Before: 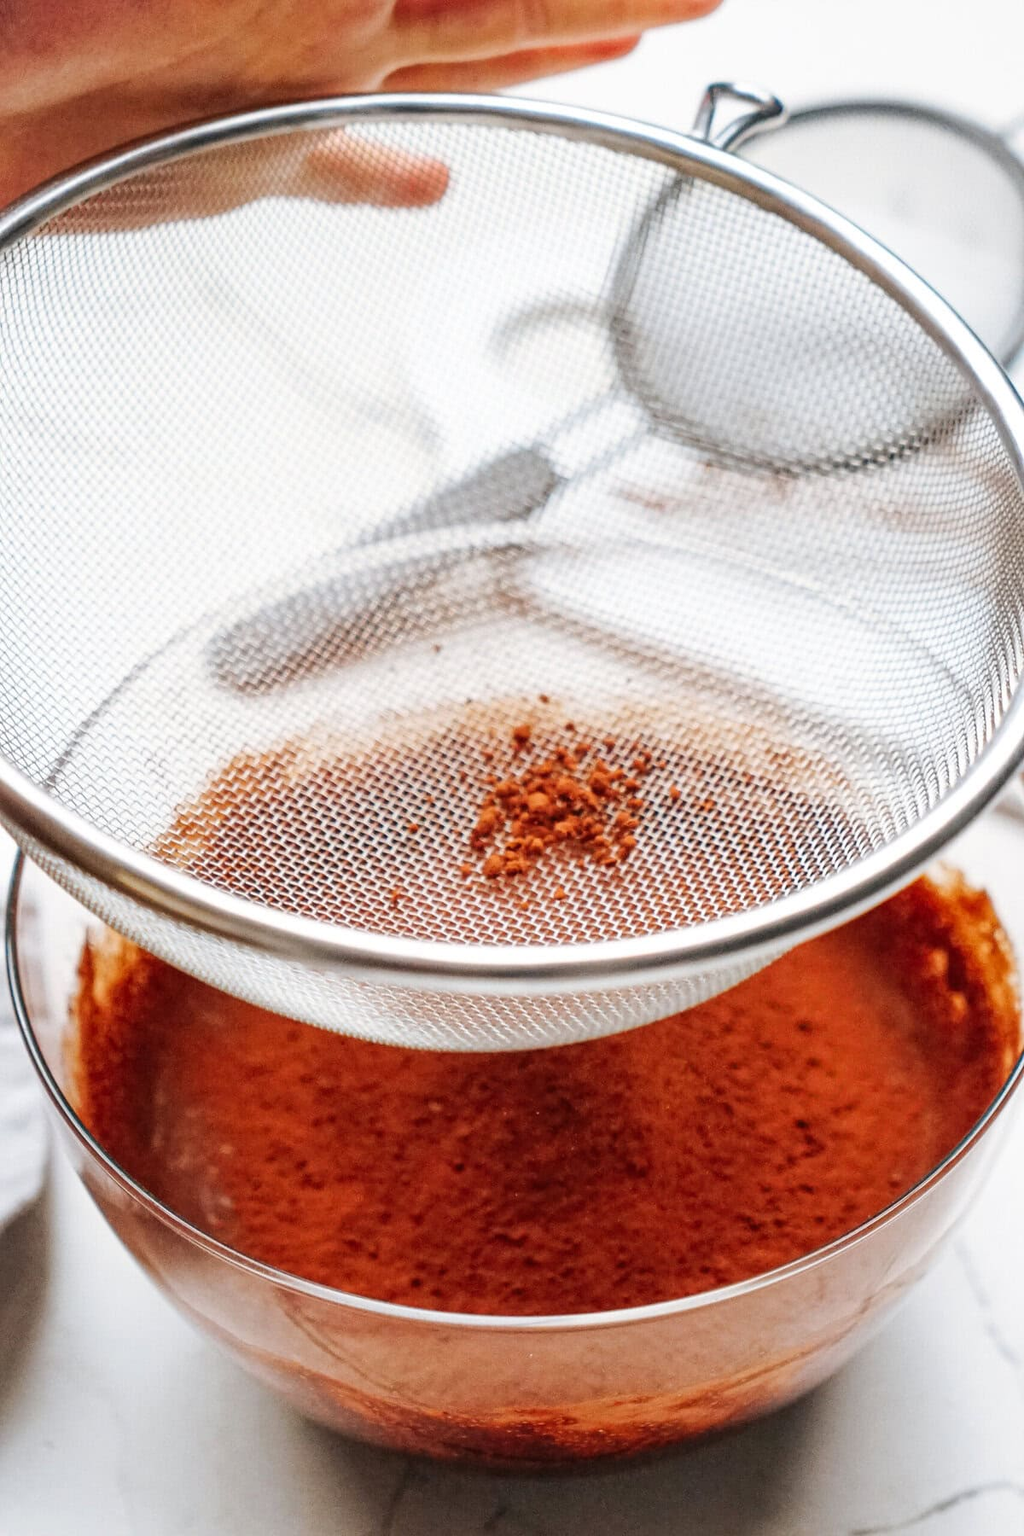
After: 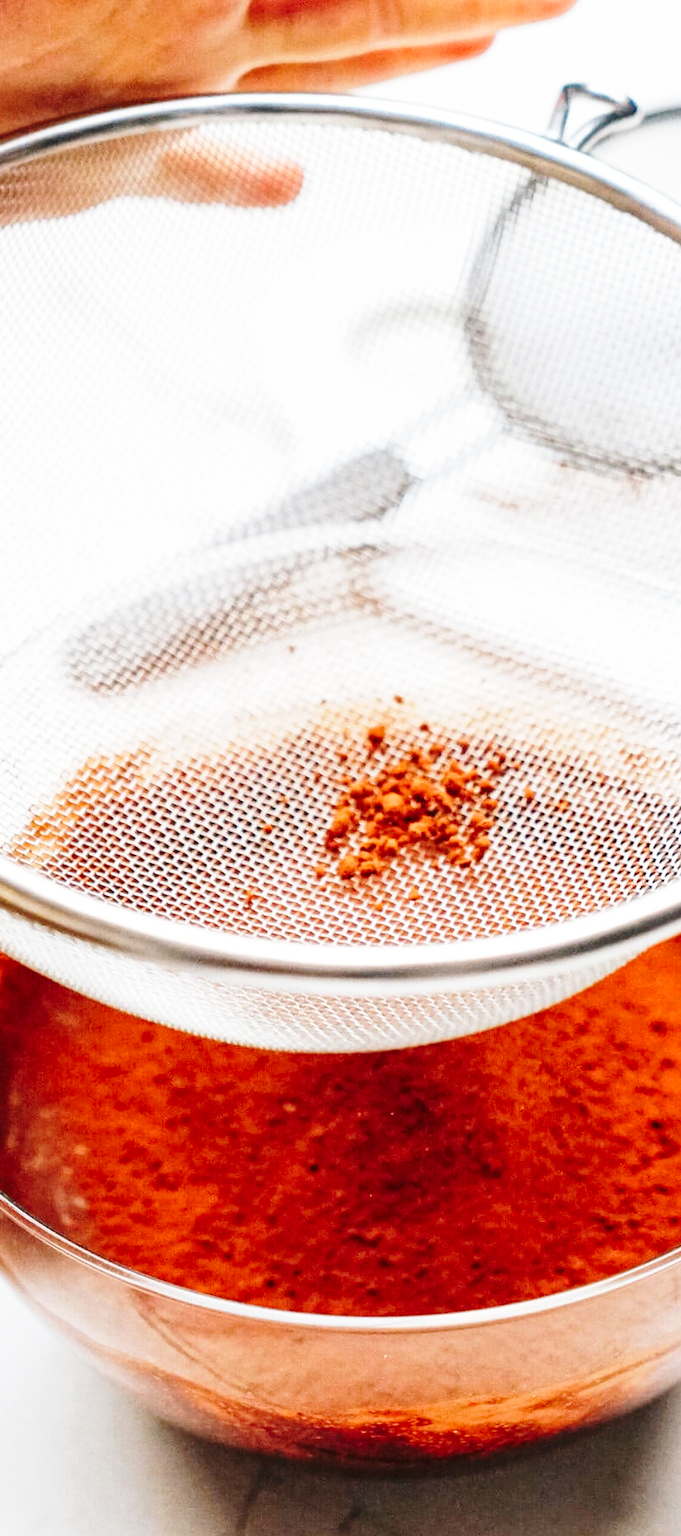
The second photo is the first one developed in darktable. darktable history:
crop and rotate: left 14.303%, right 19.142%
base curve: curves: ch0 [(0, 0) (0.028, 0.03) (0.121, 0.232) (0.46, 0.748) (0.859, 0.968) (1, 1)], preserve colors none
